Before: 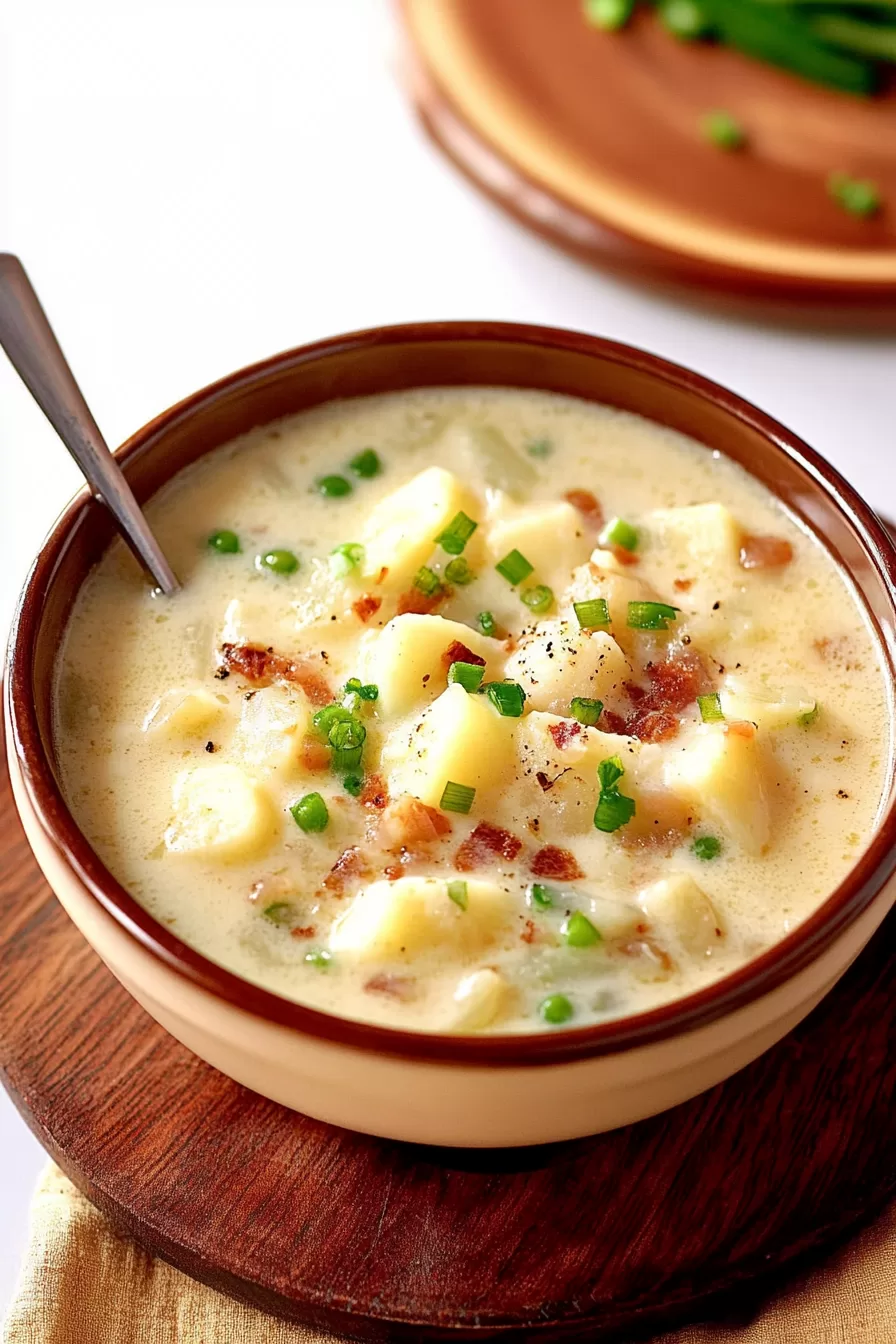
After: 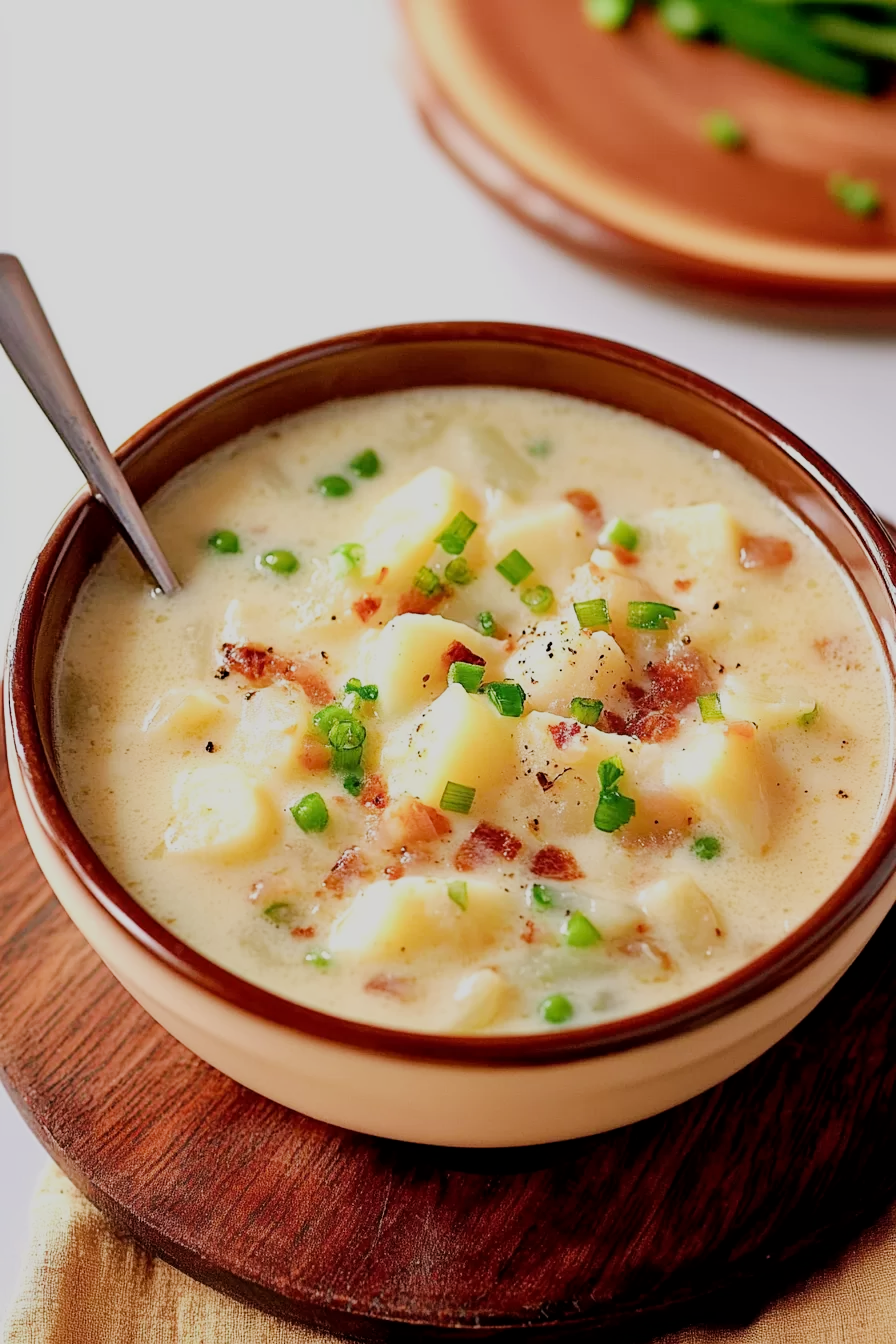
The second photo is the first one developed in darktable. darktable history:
exposure: exposure 0.202 EV, compensate exposure bias true, compensate highlight preservation false
filmic rgb: black relative exposure -7.18 EV, white relative exposure 5.38 EV, hardness 3.02
